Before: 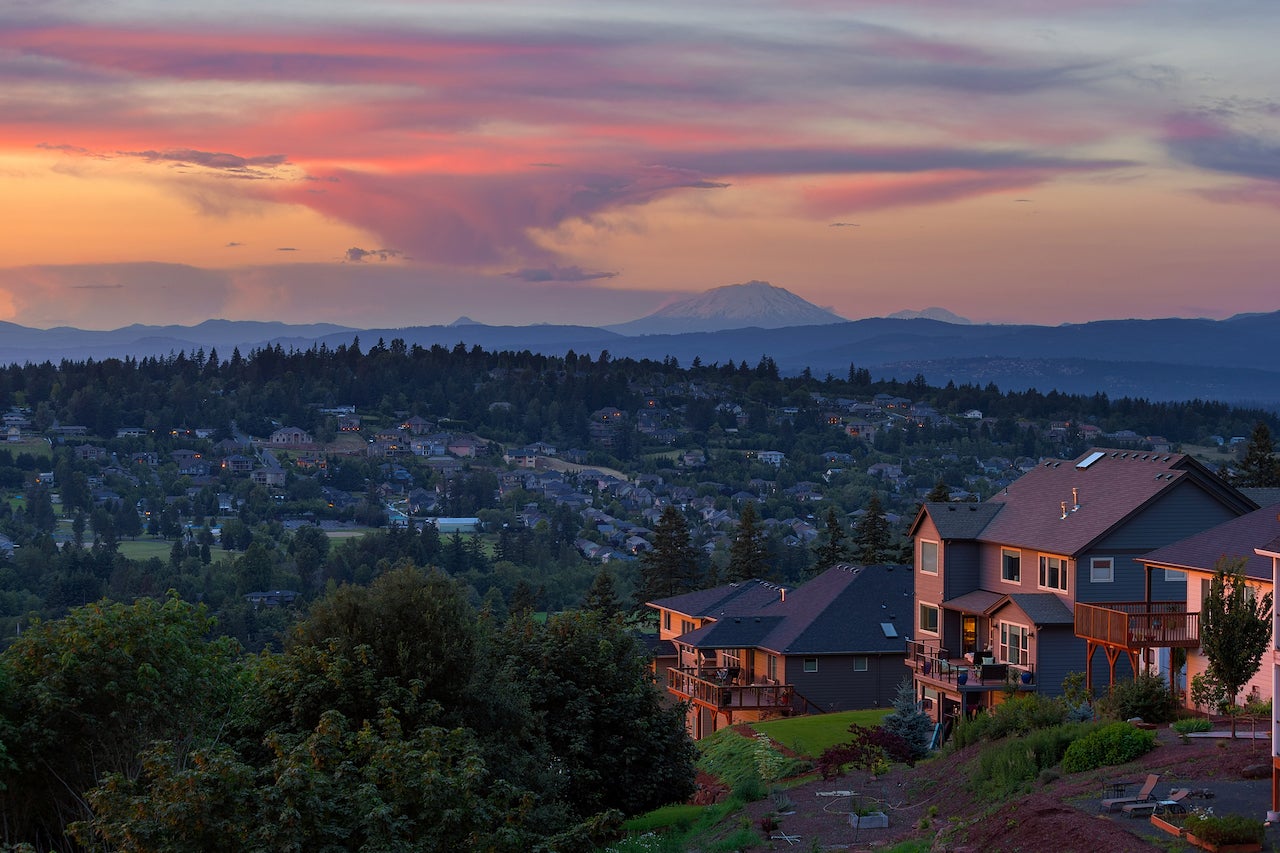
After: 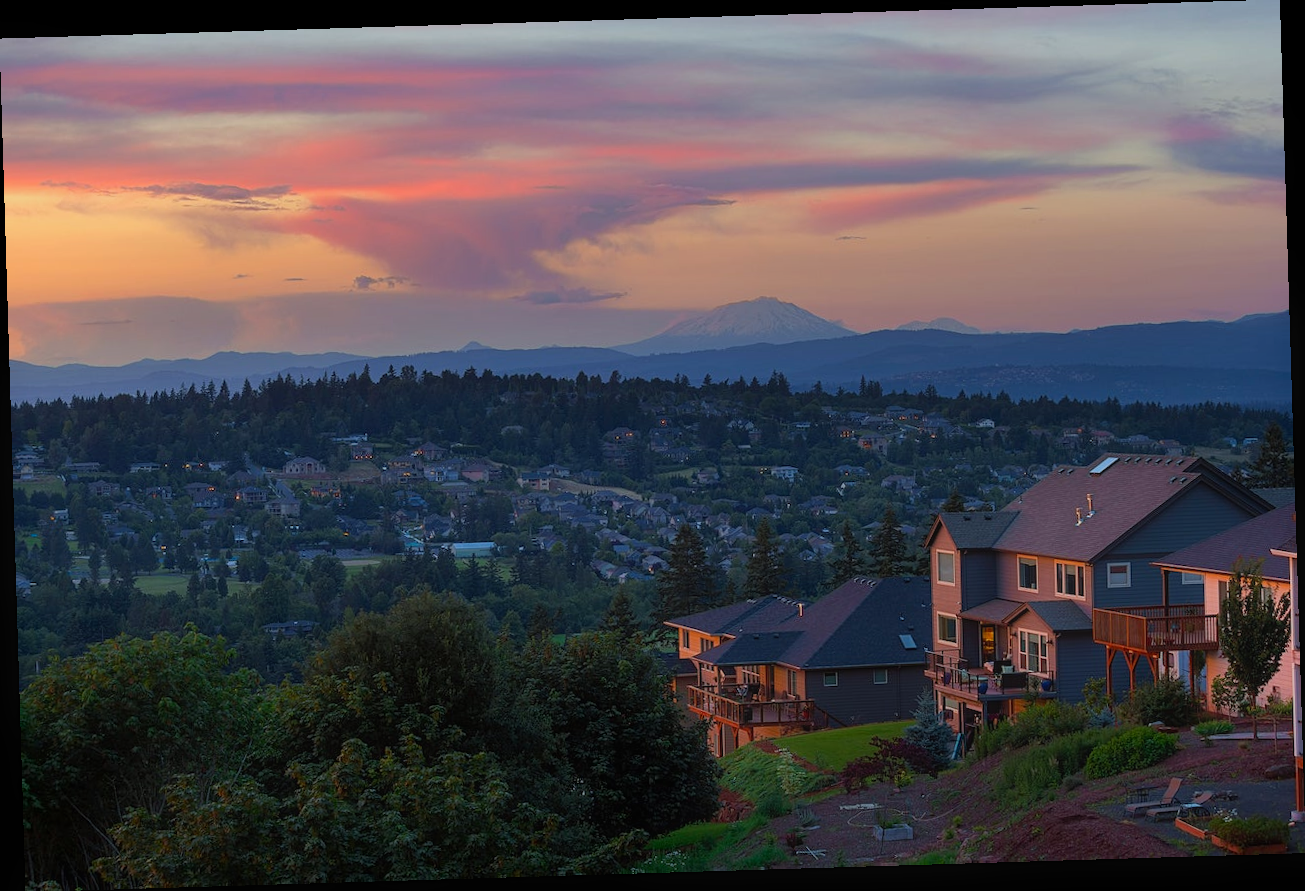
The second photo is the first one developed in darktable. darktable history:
rotate and perspective: rotation -1.75°, automatic cropping off
contrast equalizer: y [[0.5, 0.486, 0.447, 0.446, 0.489, 0.5], [0.5 ×6], [0.5 ×6], [0 ×6], [0 ×6]]
color calibration: illuminant Planckian (black body), x 0.351, y 0.352, temperature 4794.27 K
